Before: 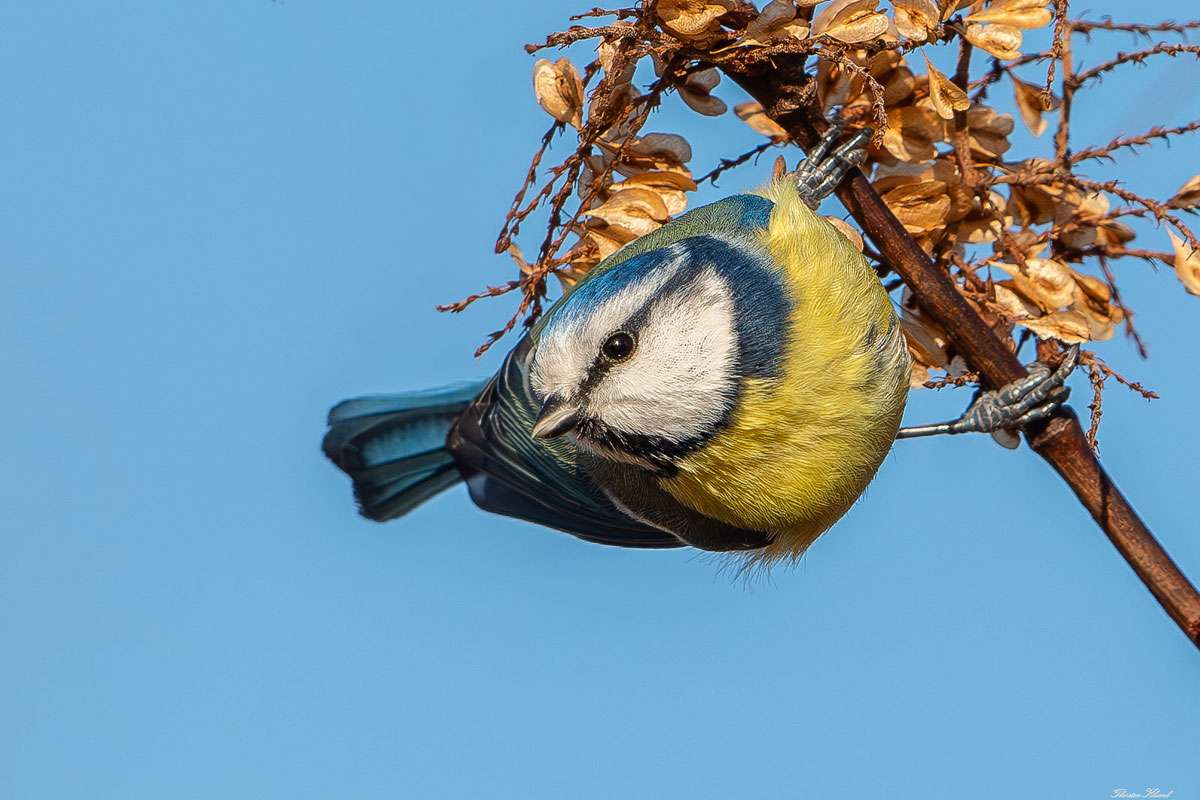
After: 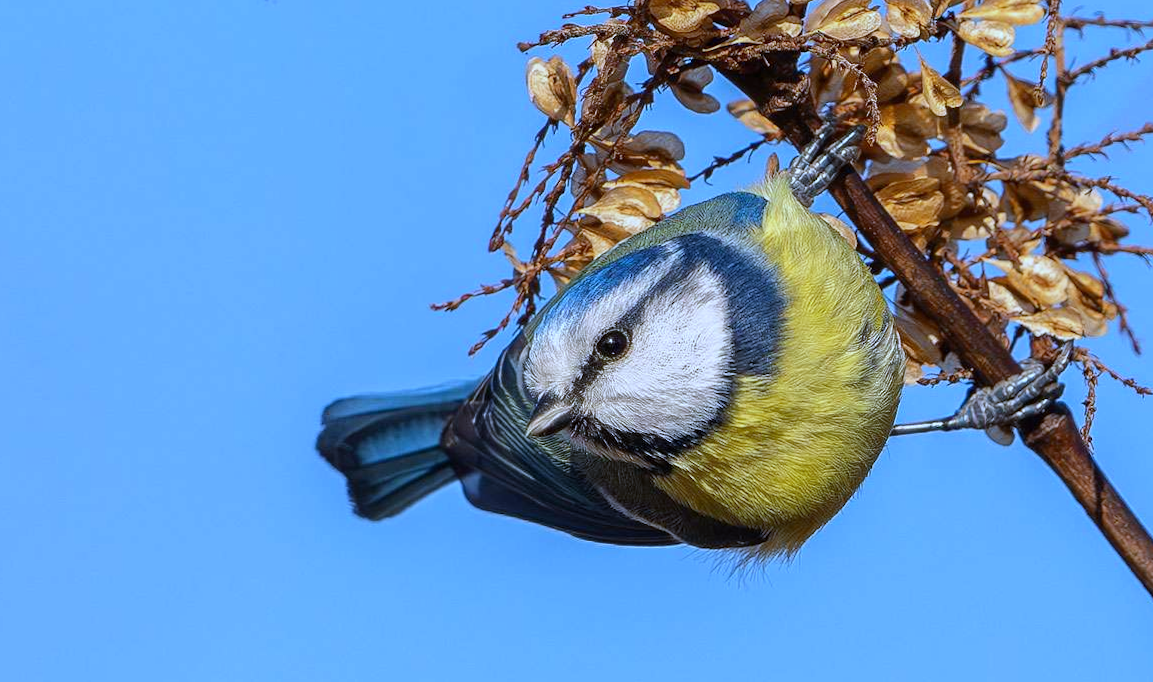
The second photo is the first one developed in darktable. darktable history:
white balance: red 0.871, blue 1.249
crop and rotate: angle 0.2°, left 0.275%, right 3.127%, bottom 14.18%
